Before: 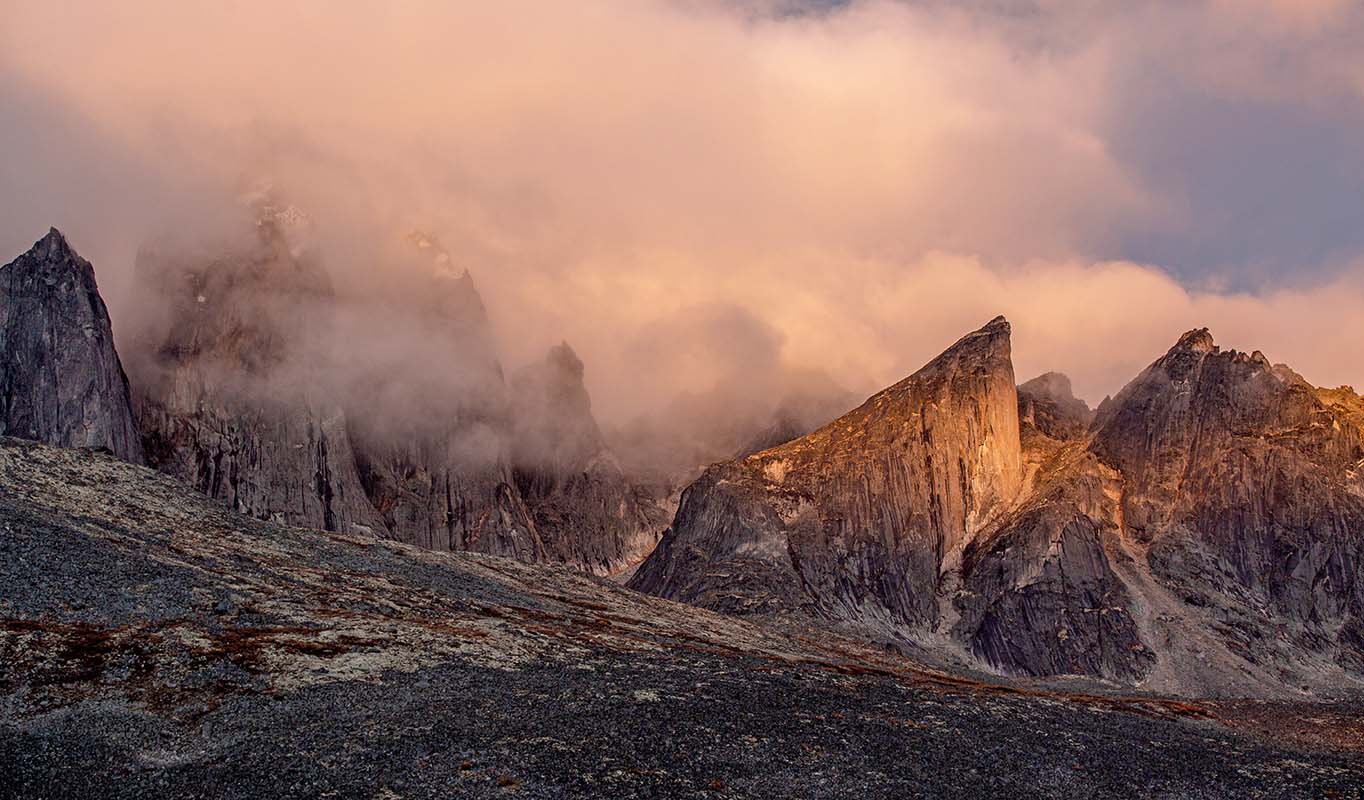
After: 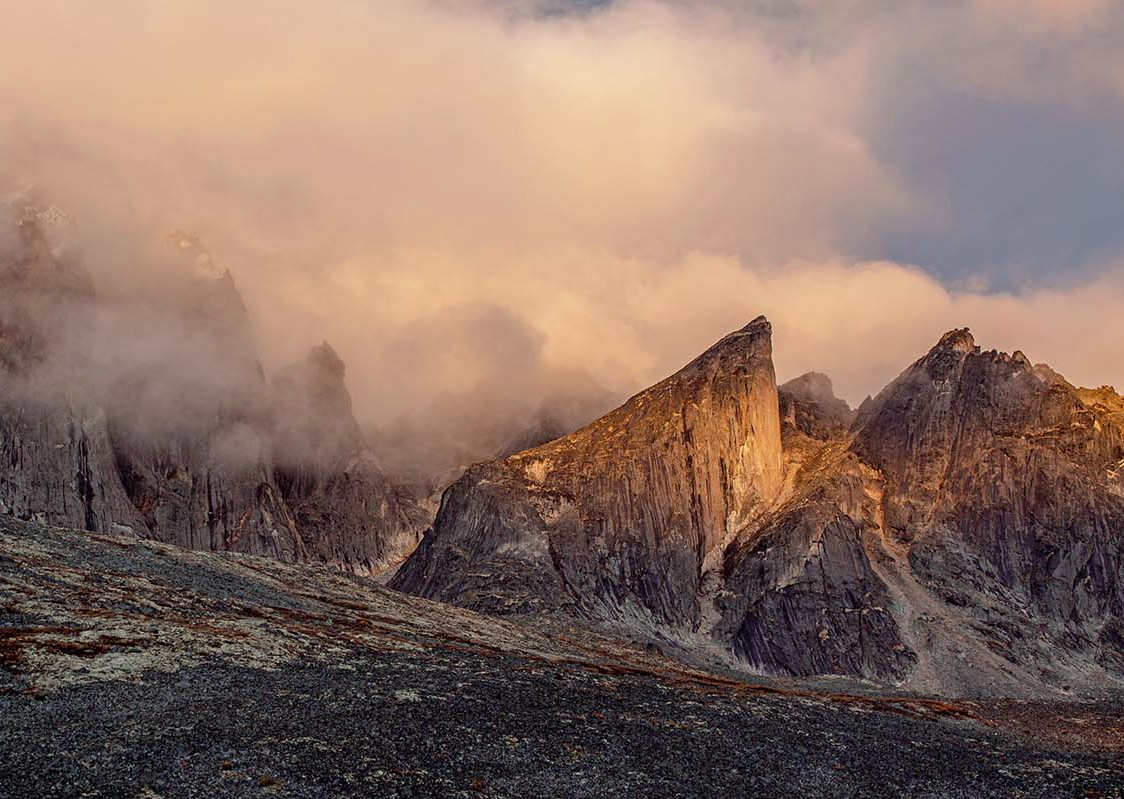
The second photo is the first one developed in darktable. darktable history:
crop: left 17.582%, bottom 0.031%
color correction: highlights a* -6.69, highlights b* 0.49
